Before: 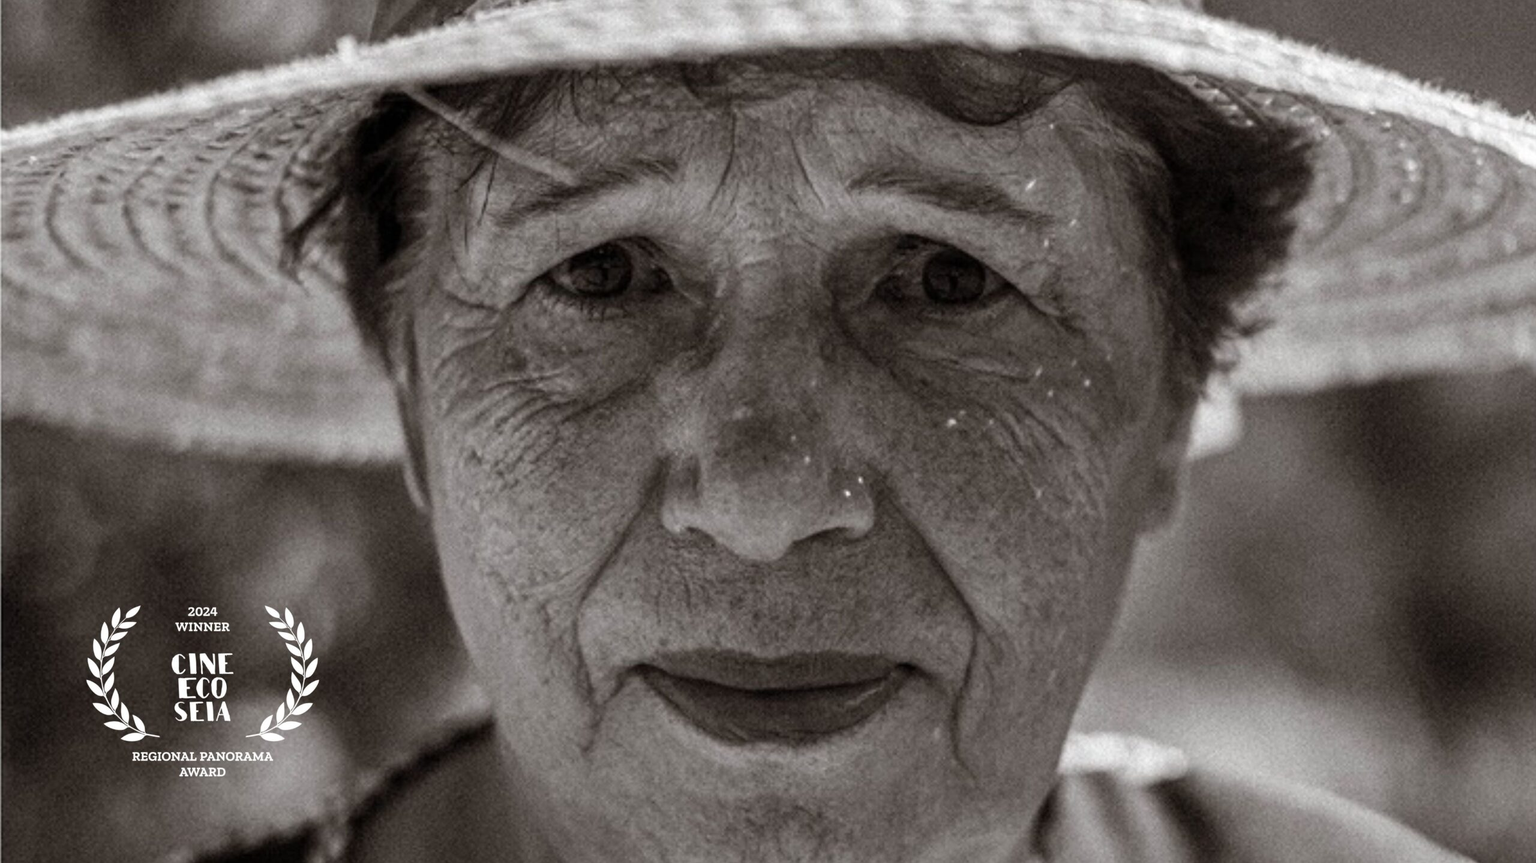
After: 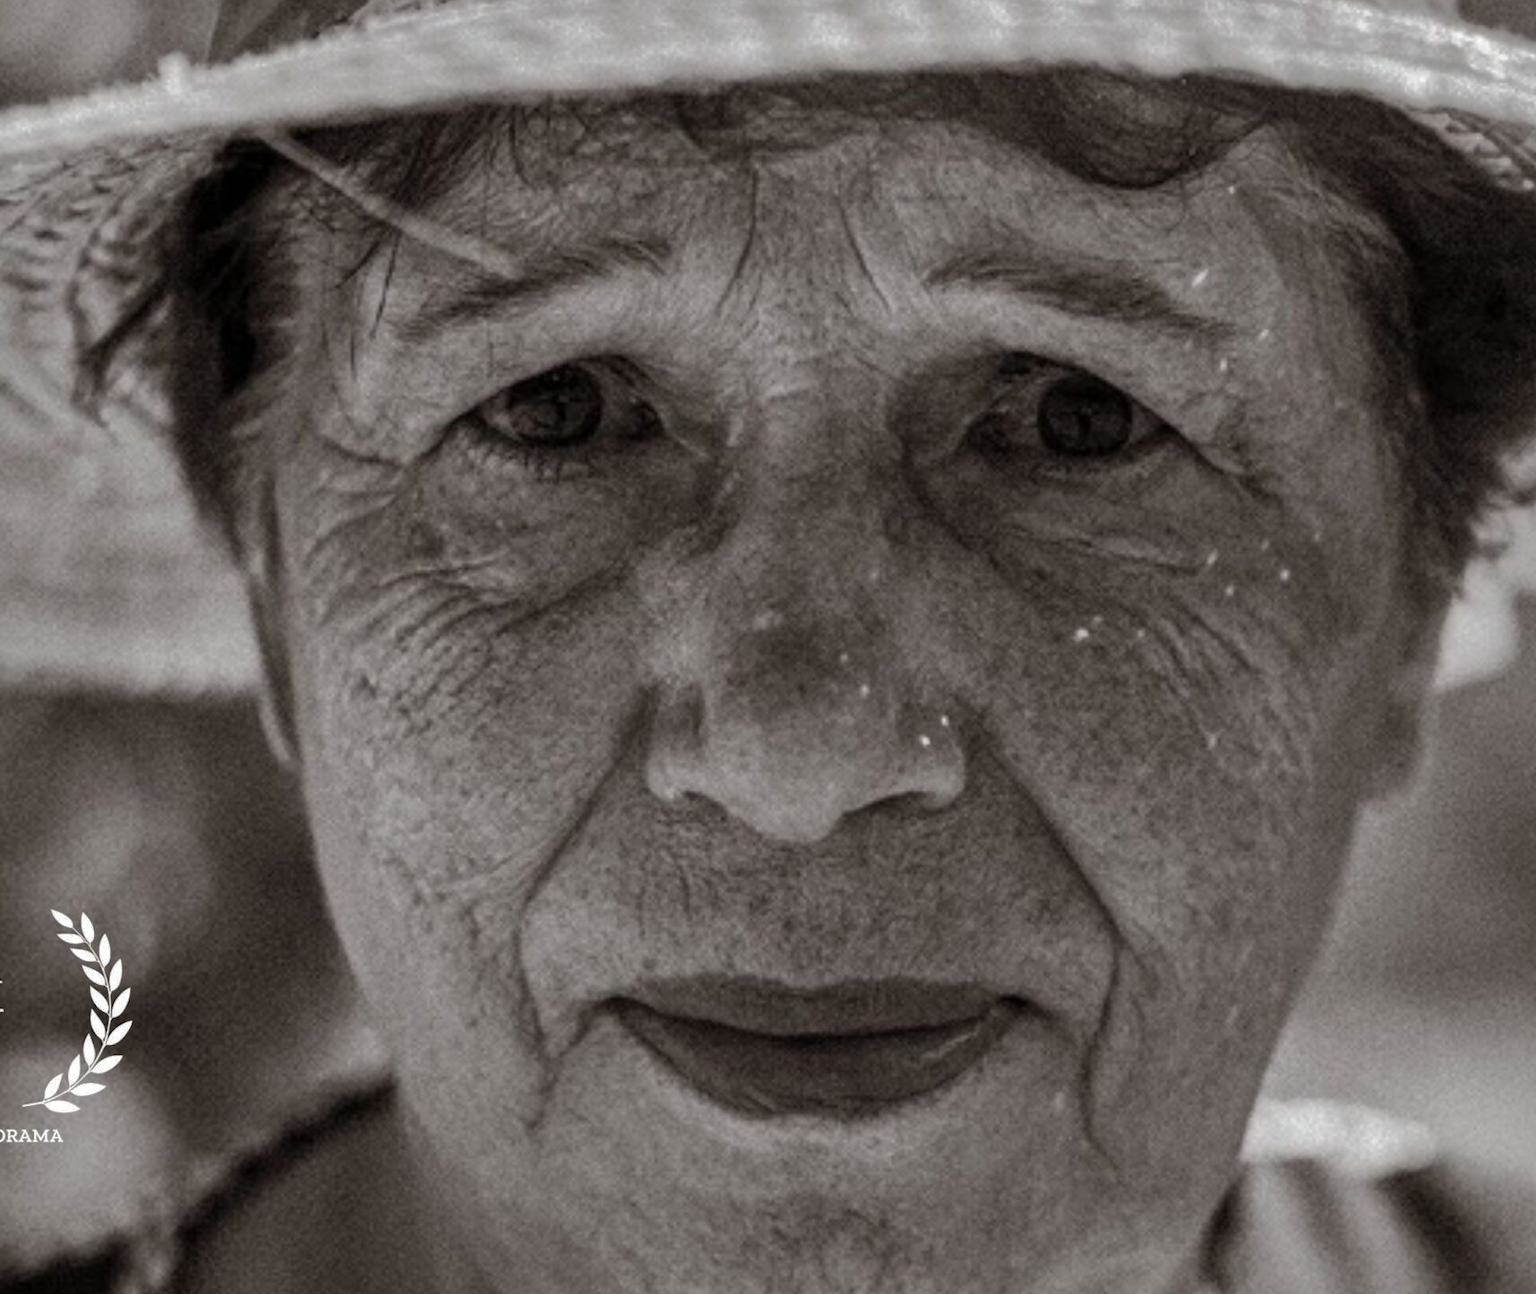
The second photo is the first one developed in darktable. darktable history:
crop and rotate: left 15.055%, right 18.278%
contrast brightness saturation: saturation -0.05
white balance: emerald 1
color balance: contrast fulcrum 17.78%
shadows and highlights: shadows 25, highlights -70
